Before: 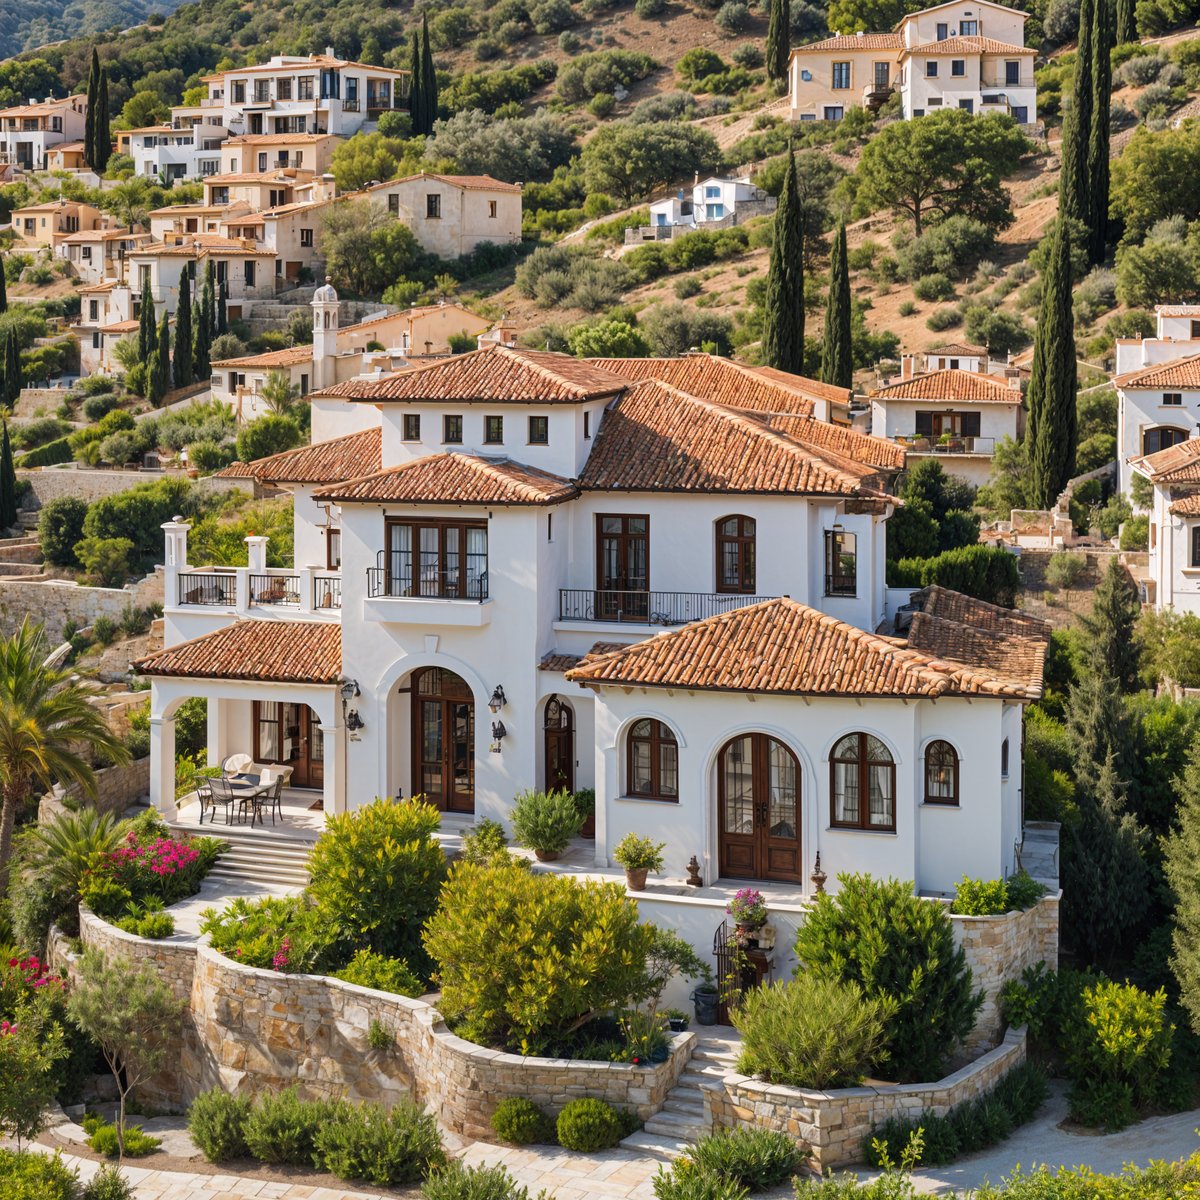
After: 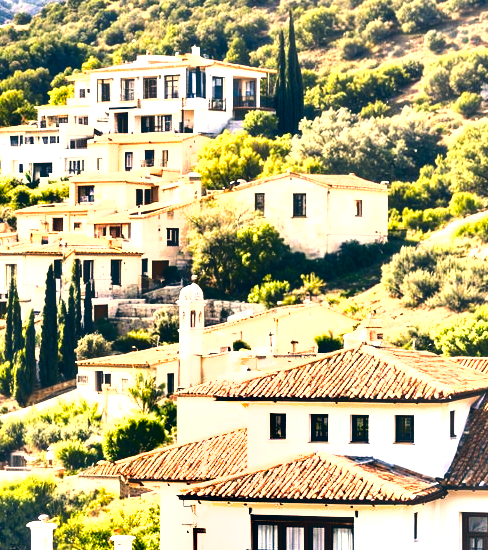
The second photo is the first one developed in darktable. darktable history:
haze removal: strength -0.052, compatibility mode true, adaptive false
crop and rotate: left 11.192%, top 0.092%, right 48.111%, bottom 54.051%
exposure: black level correction 0.001, exposure 1.734 EV, compensate exposure bias true, compensate highlight preservation false
color correction: highlights a* 10.3, highlights b* 14.4, shadows a* -10.2, shadows b* -14.93
levels: levels [0.062, 0.494, 0.925]
shadows and highlights: shadows 53.02, soften with gaussian
